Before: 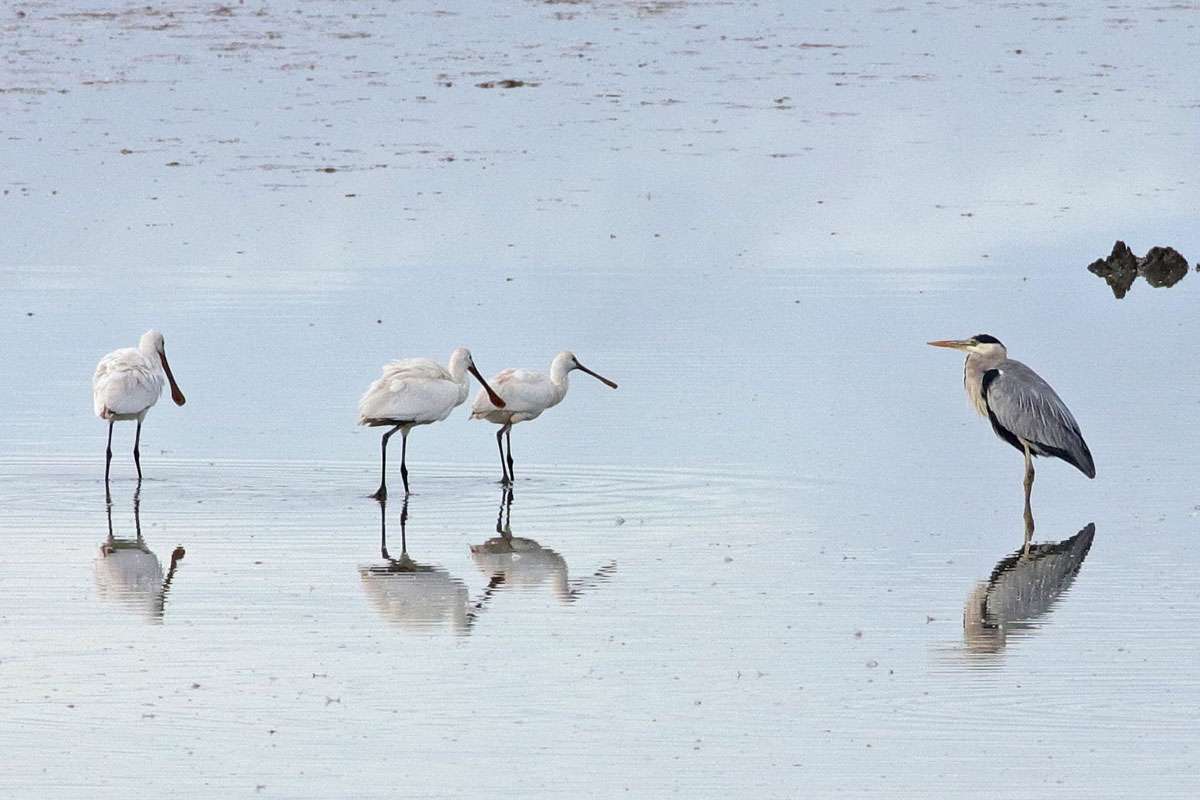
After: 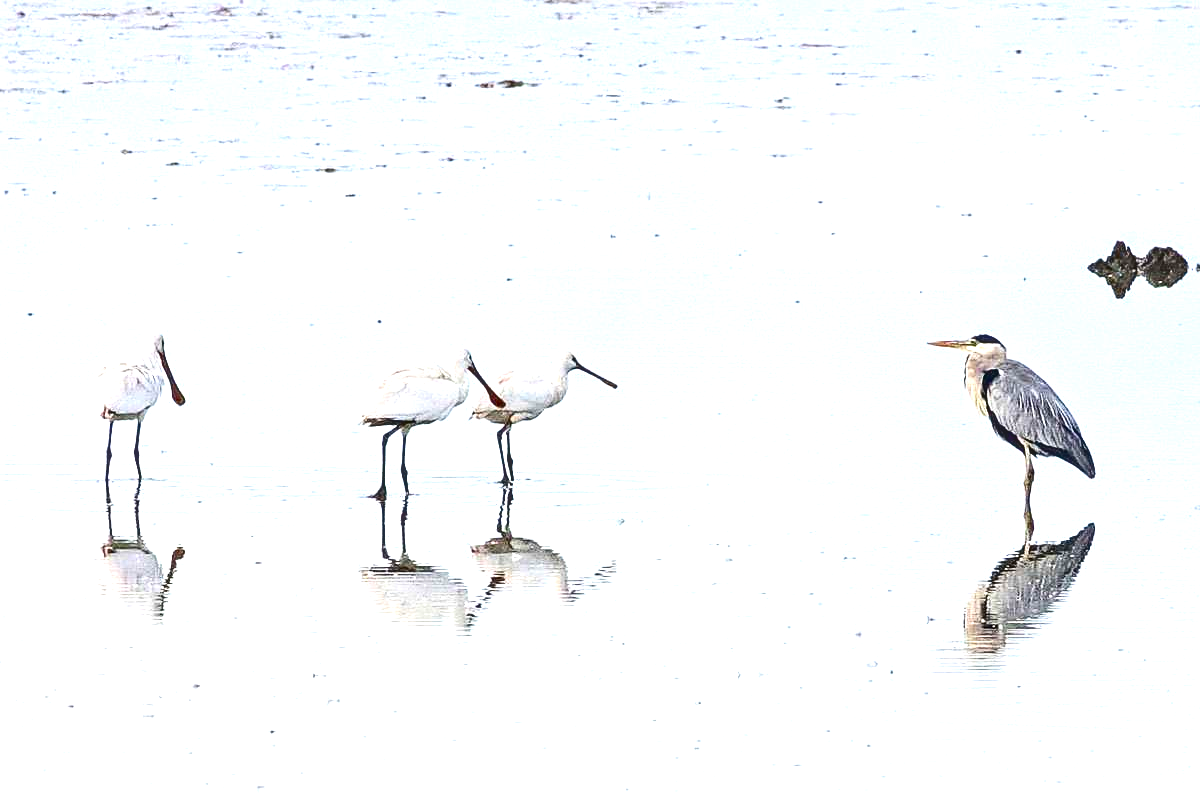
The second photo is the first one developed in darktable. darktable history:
exposure: black level correction 0.001, exposure 1.119 EV, compensate highlight preservation false
local contrast: on, module defaults
contrast brightness saturation: contrast 0.212, brightness -0.112, saturation 0.206
sharpen: on, module defaults
color calibration: illuminant same as pipeline (D50), adaptation XYZ, x 0.346, y 0.358, temperature 5004.37 K
